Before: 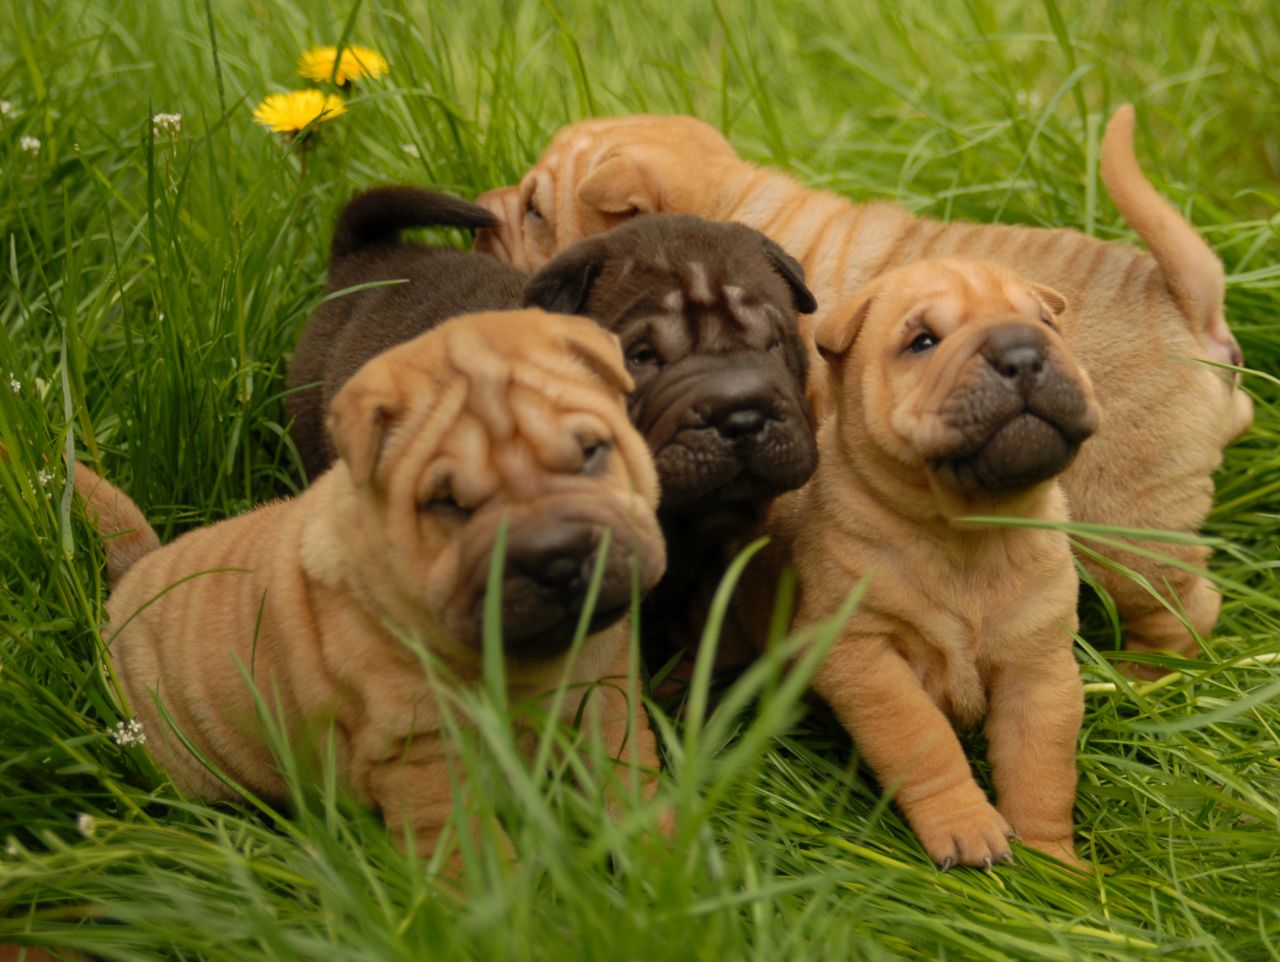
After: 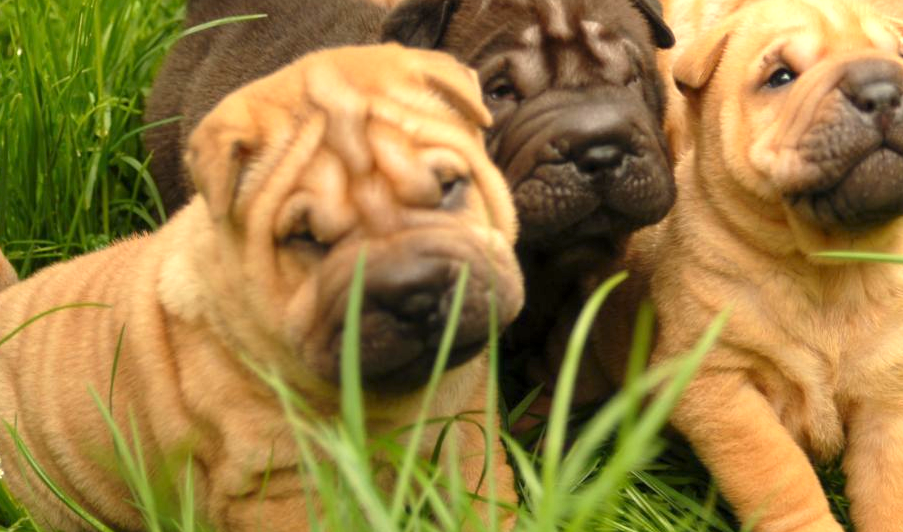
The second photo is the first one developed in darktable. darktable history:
crop: left 11.123%, top 27.61%, right 18.3%, bottom 17.034%
exposure: exposure 1.15 EV, compensate highlight preservation false
